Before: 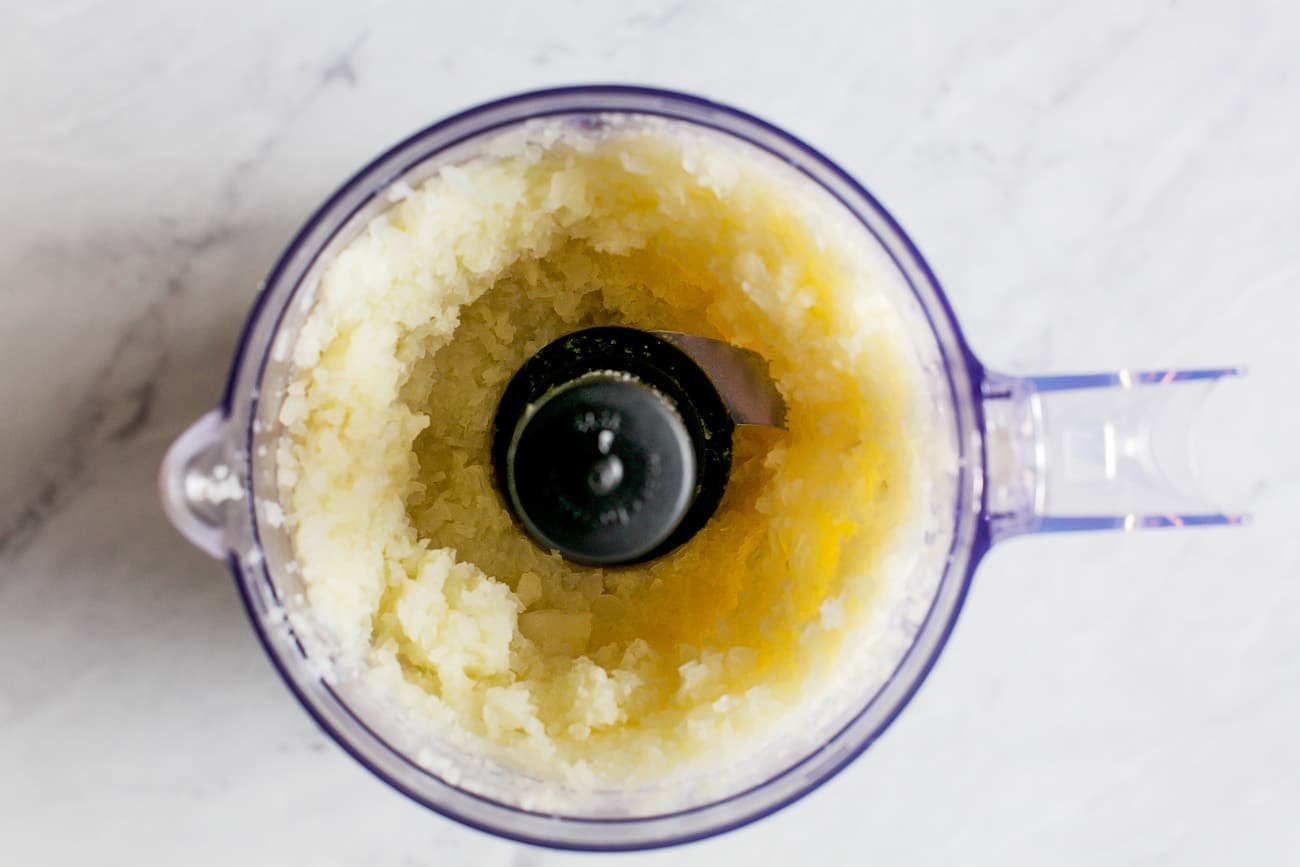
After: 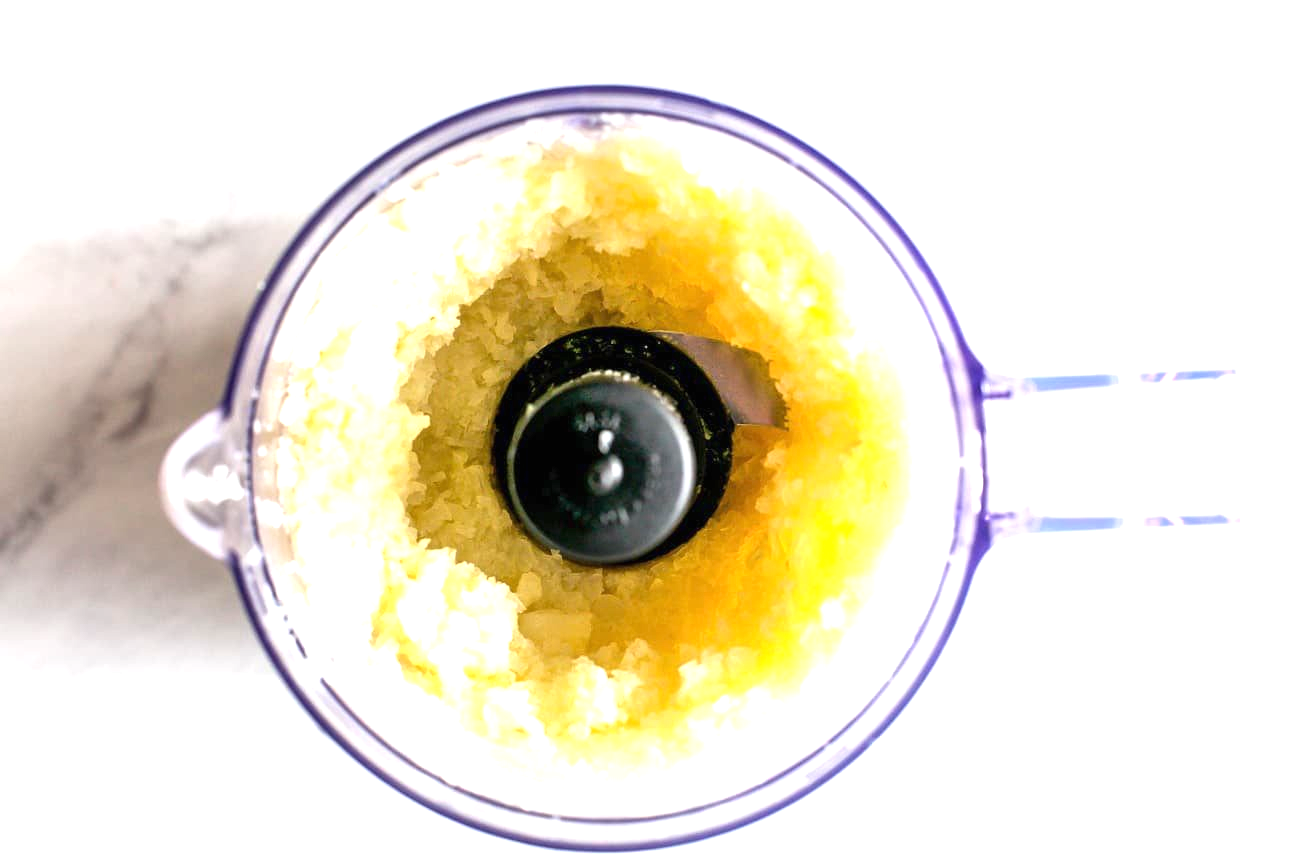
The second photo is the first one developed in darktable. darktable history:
exposure: black level correction 0, exposure 1.199 EV, compensate exposure bias true, compensate highlight preservation false
